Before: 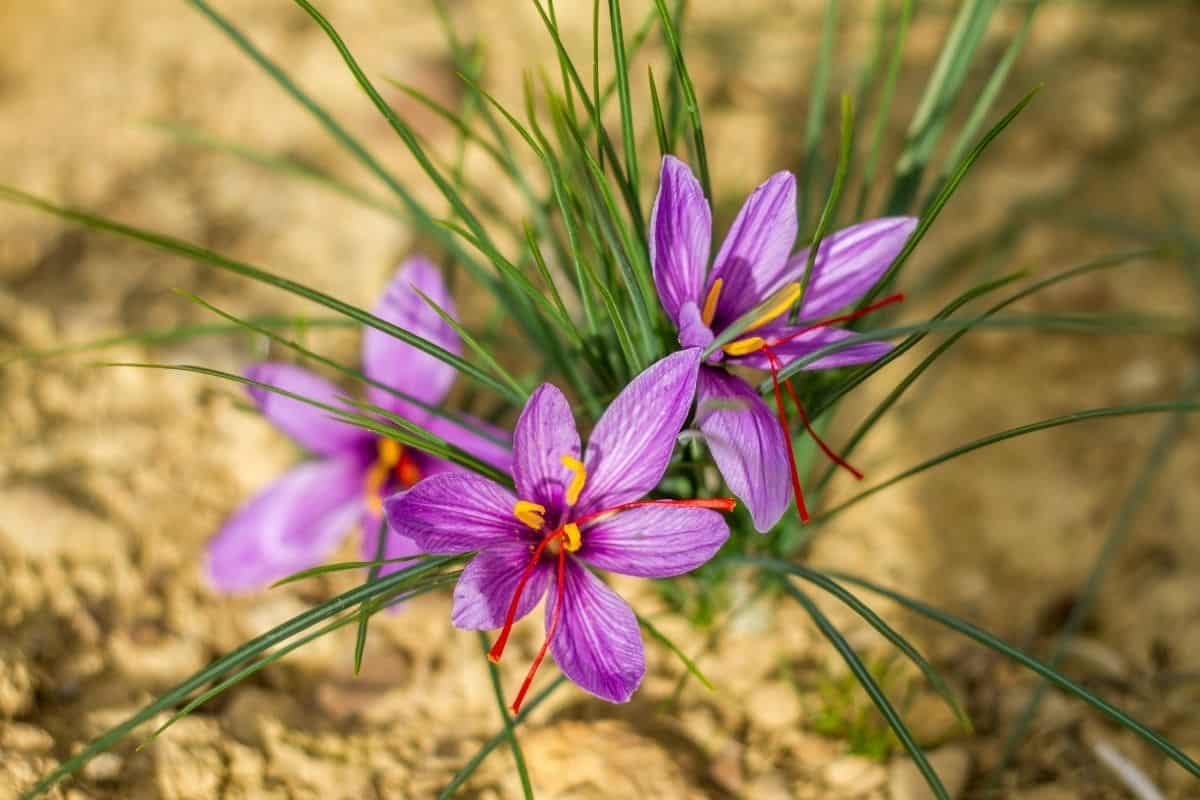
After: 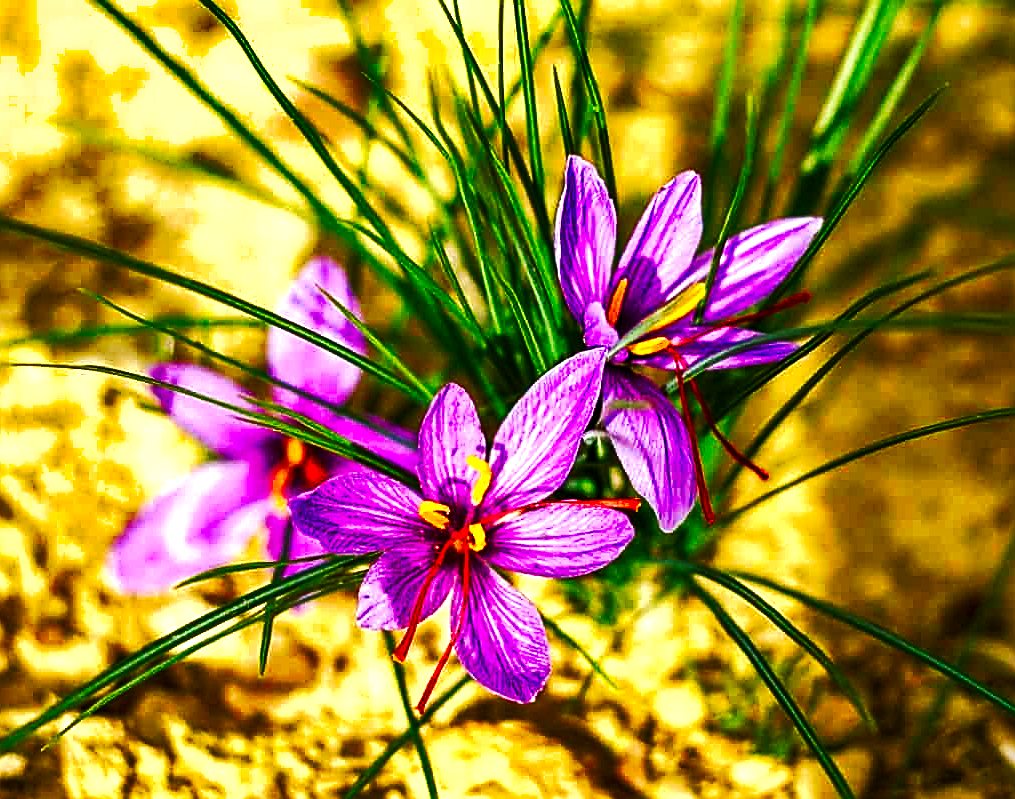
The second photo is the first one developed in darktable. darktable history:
shadows and highlights: white point adjustment 0.075, soften with gaussian
exposure: black level correction 0.002, exposure 1 EV, compensate highlight preservation false
color balance rgb: perceptual saturation grading › global saturation 20%, perceptual saturation grading › highlights -25.76%, perceptual saturation grading › shadows 49.978%, global vibrance 20%
sharpen: amount 0.907
crop: left 7.941%, right 7.455%
tone curve: curves: ch0 [(0, 0) (0.003, 0.006) (0.011, 0.011) (0.025, 0.02) (0.044, 0.032) (0.069, 0.035) (0.1, 0.046) (0.136, 0.063) (0.177, 0.089) (0.224, 0.12) (0.277, 0.16) (0.335, 0.206) (0.399, 0.268) (0.468, 0.359) (0.543, 0.466) (0.623, 0.582) (0.709, 0.722) (0.801, 0.808) (0.898, 0.886) (1, 1)], preserve colors none
contrast brightness saturation: brightness -0.25, saturation 0.198
haze removal: compatibility mode true, adaptive false
